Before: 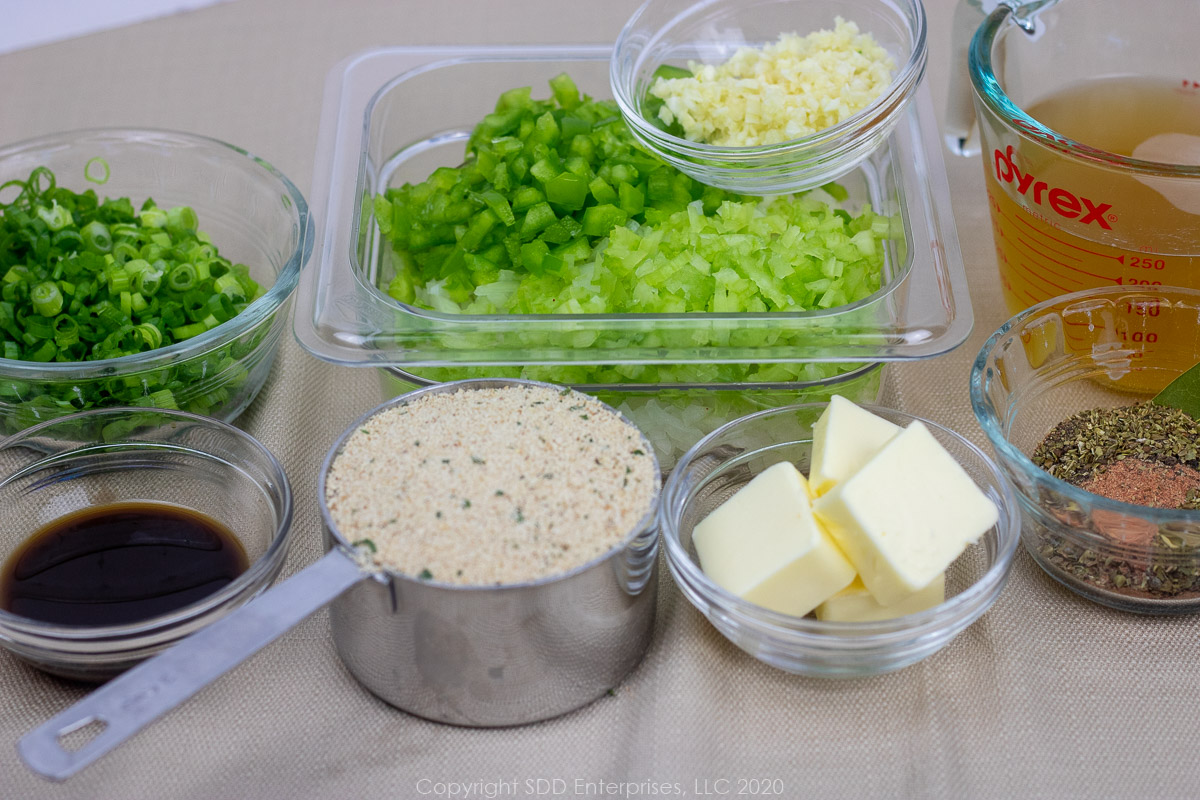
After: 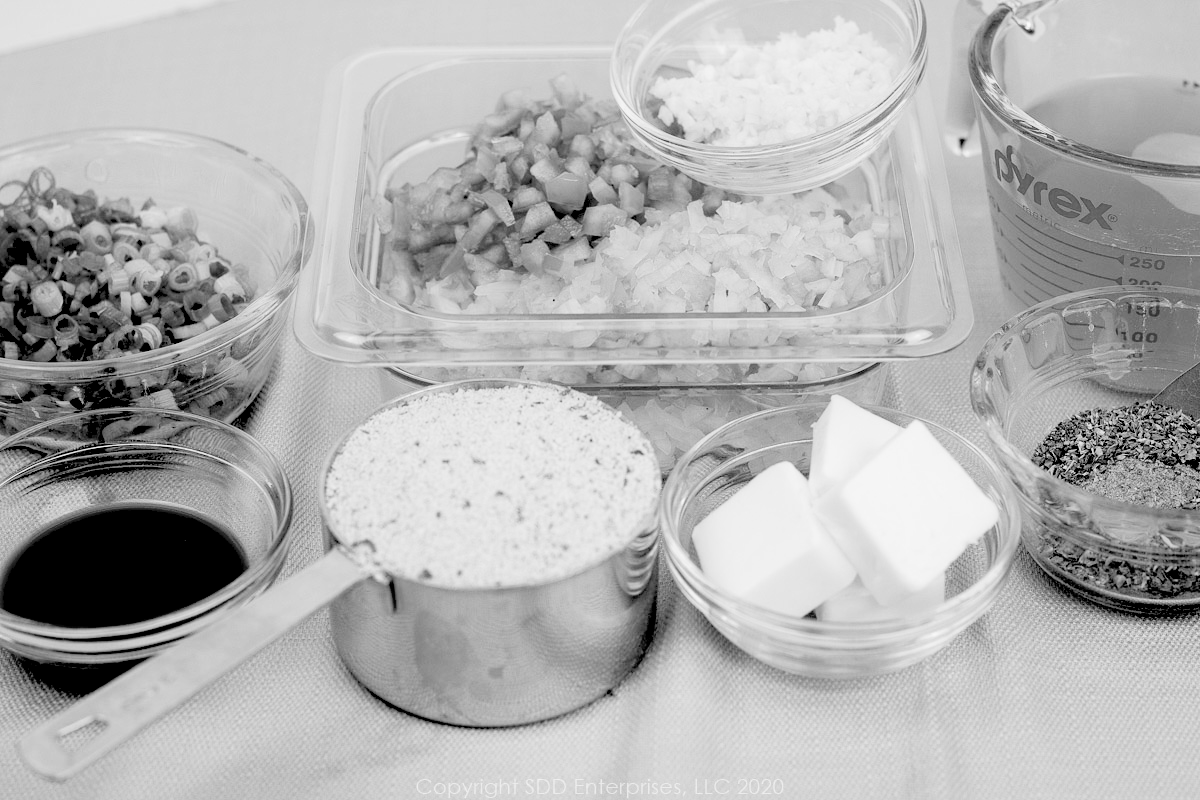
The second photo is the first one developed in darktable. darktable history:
contrast brightness saturation: contrast 0.2, brightness 0.16, saturation 0.22
exposure: black level correction 0.035, exposure 0.9 EV, compensate highlight preservation false
monochrome: a 2.21, b -1.33, size 2.2
color balance rgb: shadows lift › chroma 1%, shadows lift › hue 113°, highlights gain › chroma 0.2%, highlights gain › hue 333°, perceptual saturation grading › global saturation 20%, perceptual saturation grading › highlights -50%, perceptual saturation grading › shadows 25%, contrast -30%
